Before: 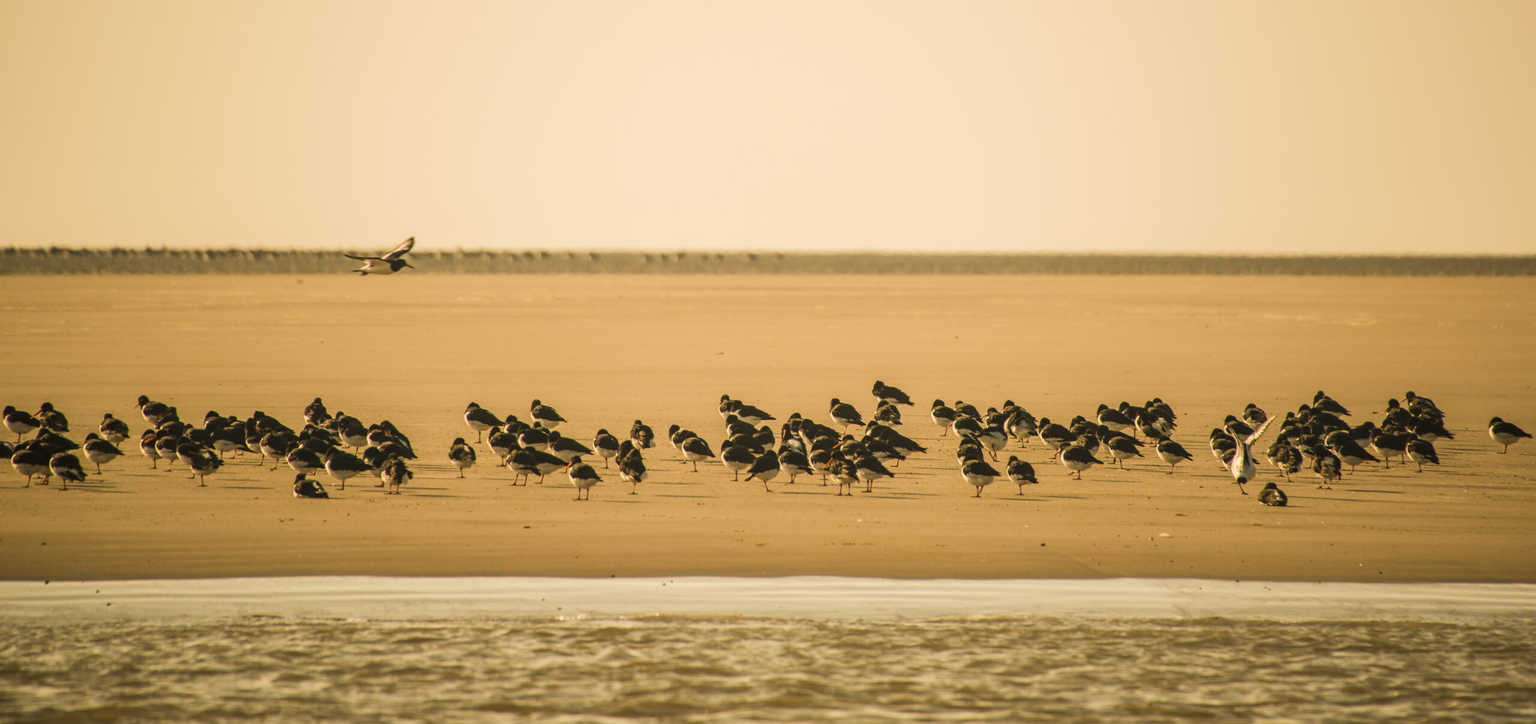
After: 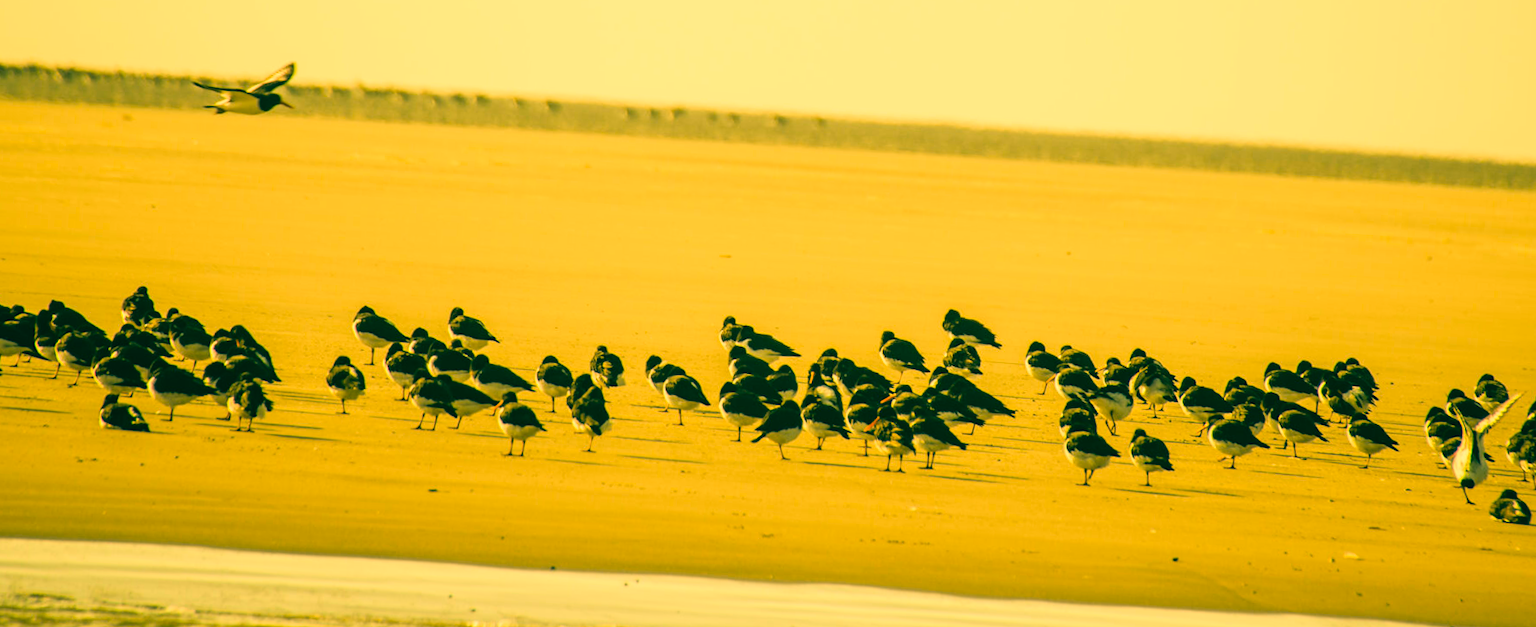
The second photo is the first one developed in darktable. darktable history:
color correction: highlights a* 1.83, highlights b* 34.02, shadows a* -36.68, shadows b* -5.48
crop and rotate: angle -3.37°, left 9.79%, top 20.73%, right 12.42%, bottom 11.82%
tone curve: curves: ch0 [(0, 0) (0.004, 0.001) (0.133, 0.112) (0.325, 0.362) (0.832, 0.893) (1, 1)], color space Lab, linked channels, preserve colors none
